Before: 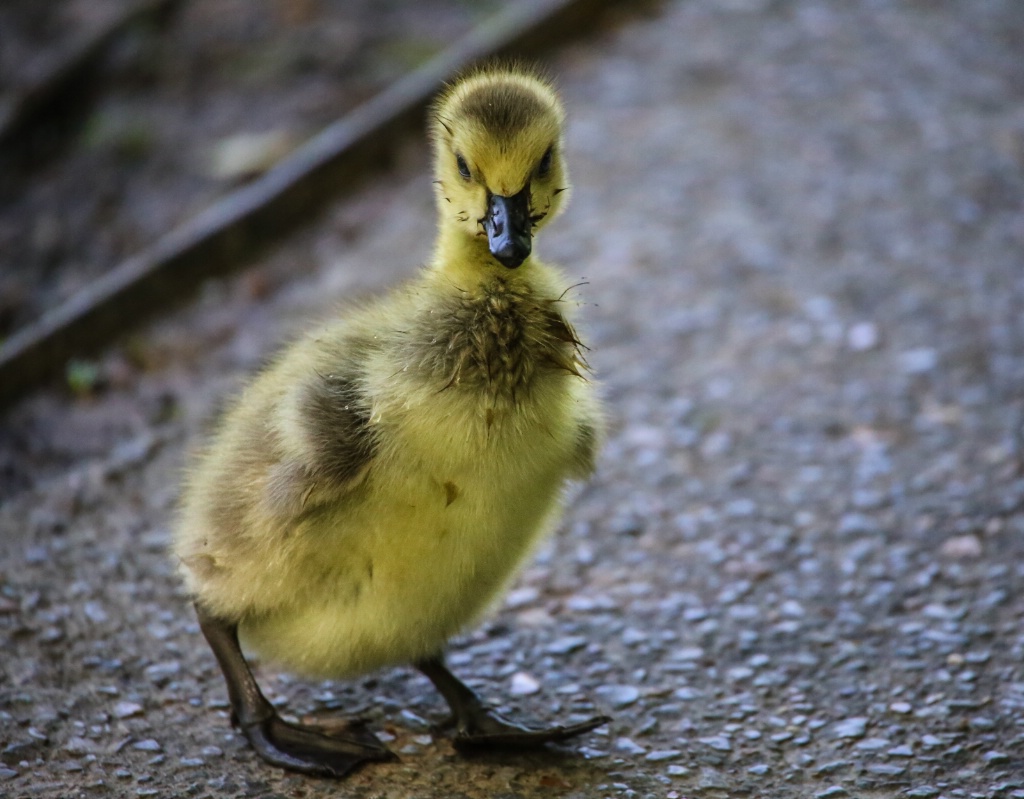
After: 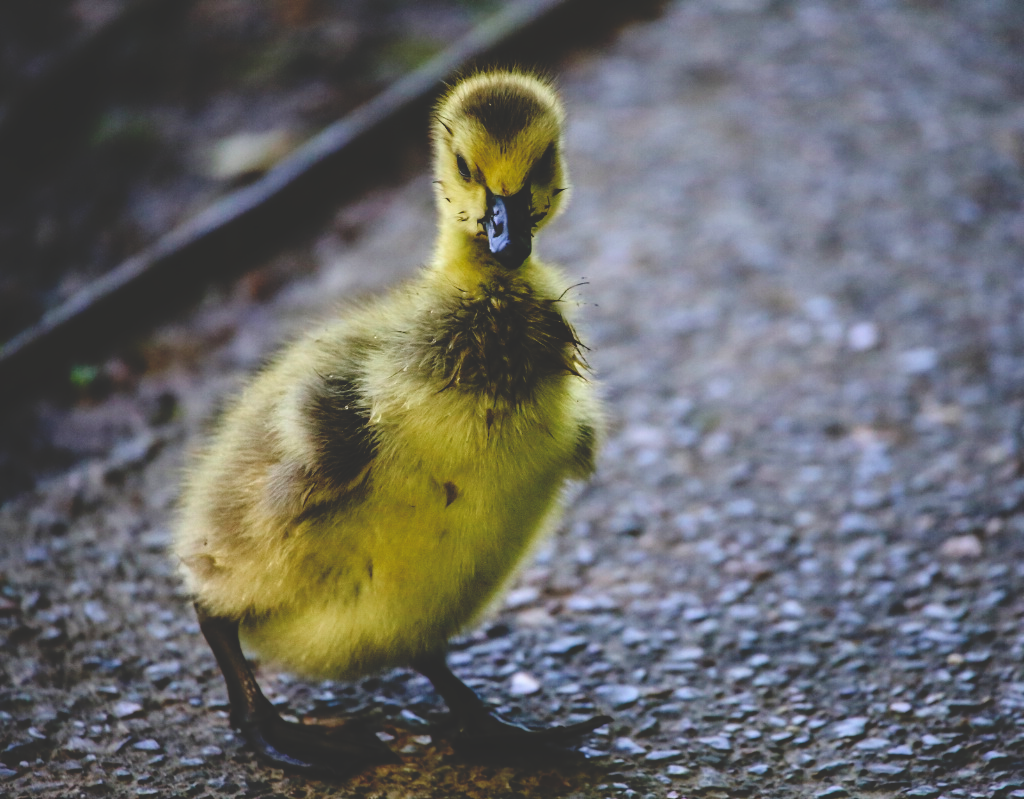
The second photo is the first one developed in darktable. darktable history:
exposure: black level correction -0.004, exposure 0.051 EV, compensate highlight preservation false
tone curve: curves: ch0 [(0, 0) (0.051, 0.047) (0.102, 0.099) (0.228, 0.275) (0.432, 0.535) (0.695, 0.778) (0.908, 0.946) (1, 1)]; ch1 [(0, 0) (0.339, 0.298) (0.402, 0.363) (0.453, 0.421) (0.483, 0.469) (0.494, 0.493) (0.504, 0.501) (0.527, 0.538) (0.563, 0.595) (0.597, 0.632) (1, 1)]; ch2 [(0, 0) (0.48, 0.48) (0.504, 0.5) (0.539, 0.554) (0.59, 0.63) (0.642, 0.684) (0.824, 0.815) (1, 1)], preserve colors none
base curve: curves: ch0 [(0, 0.02) (0.083, 0.036) (1, 1)], preserve colors none
